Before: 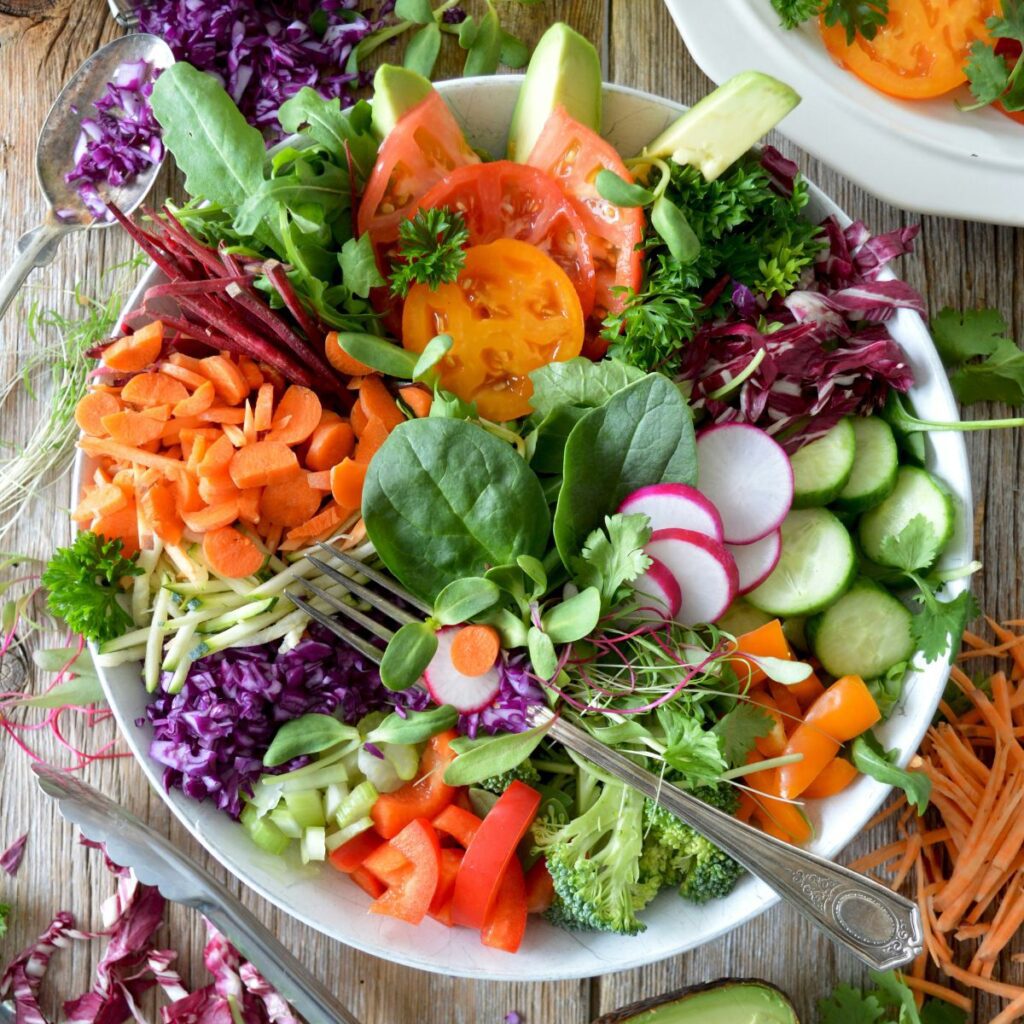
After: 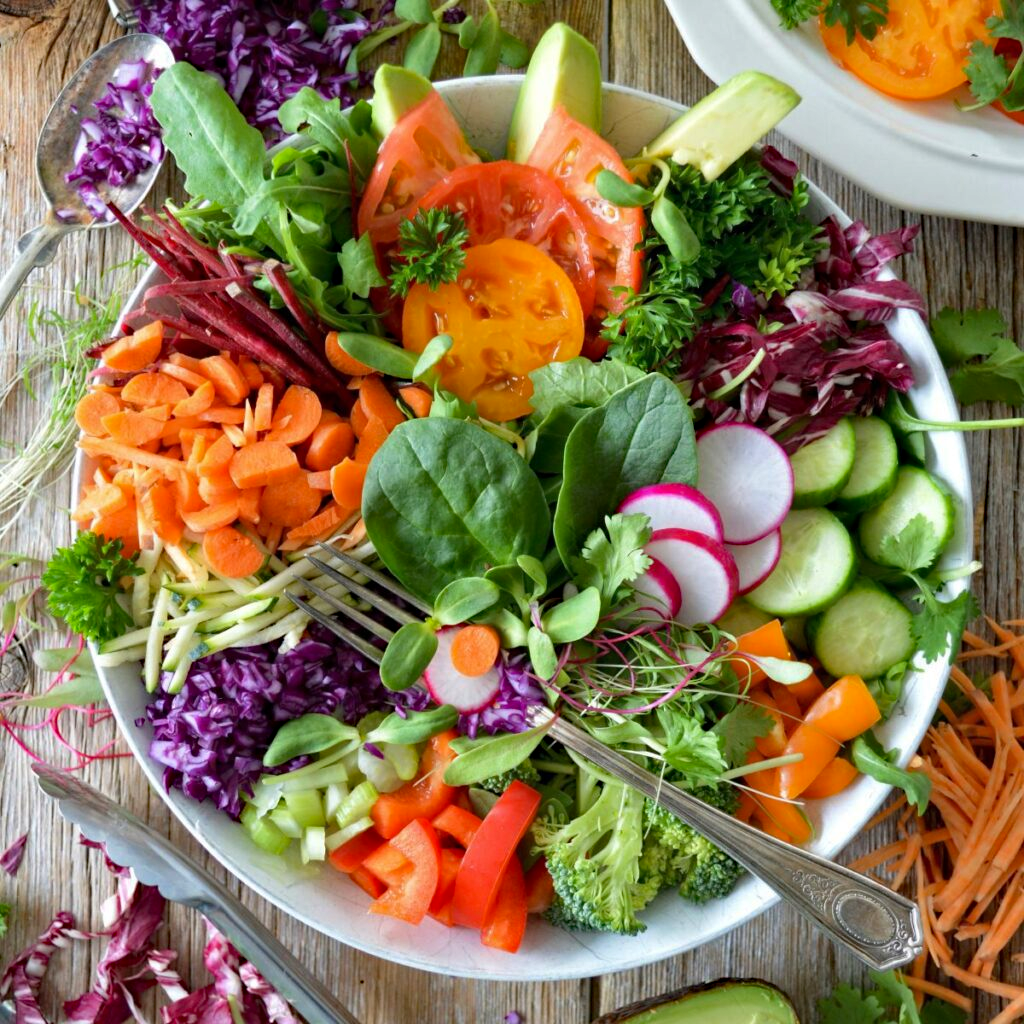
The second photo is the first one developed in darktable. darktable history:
haze removal: strength 0.277, distance 0.253, adaptive false
